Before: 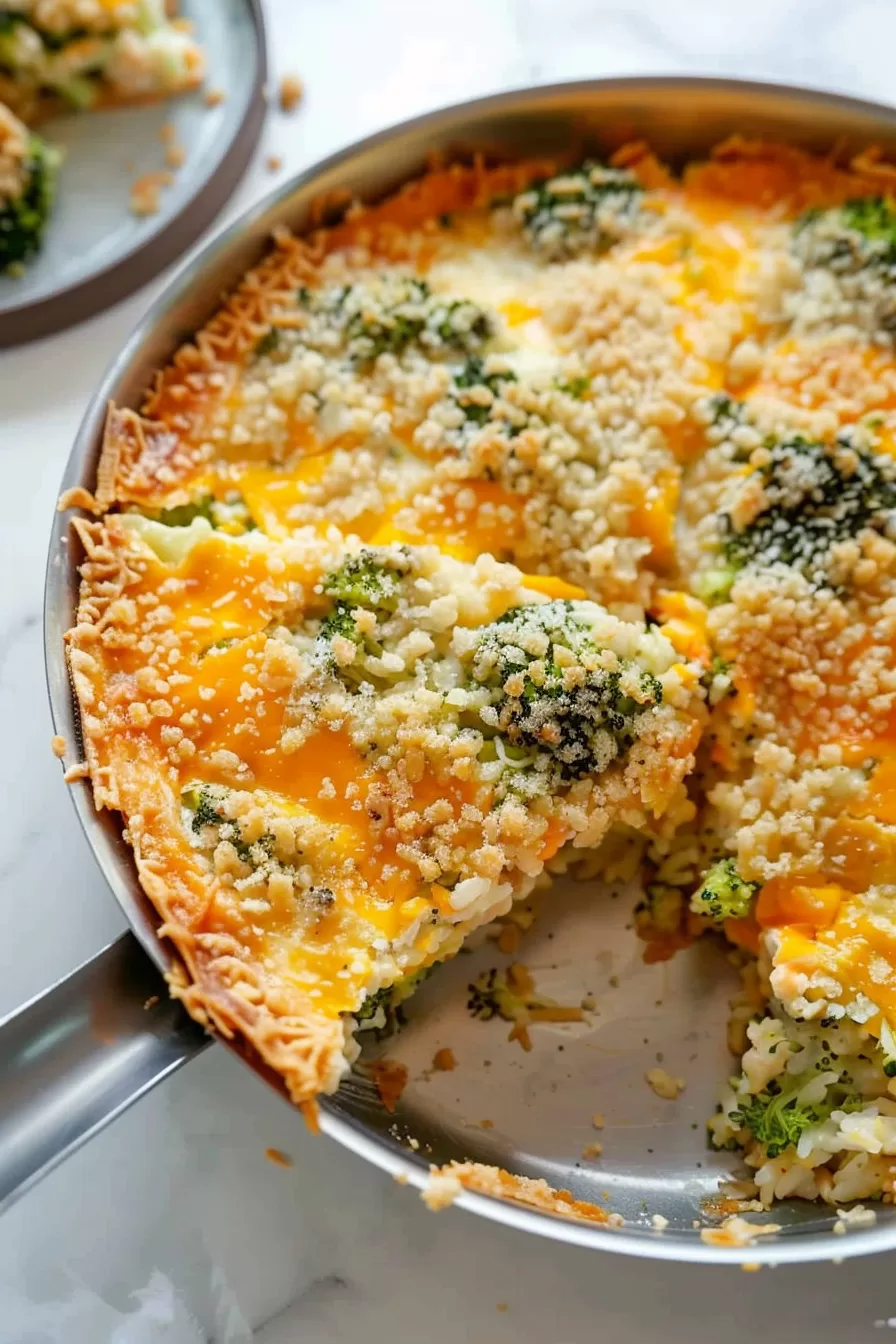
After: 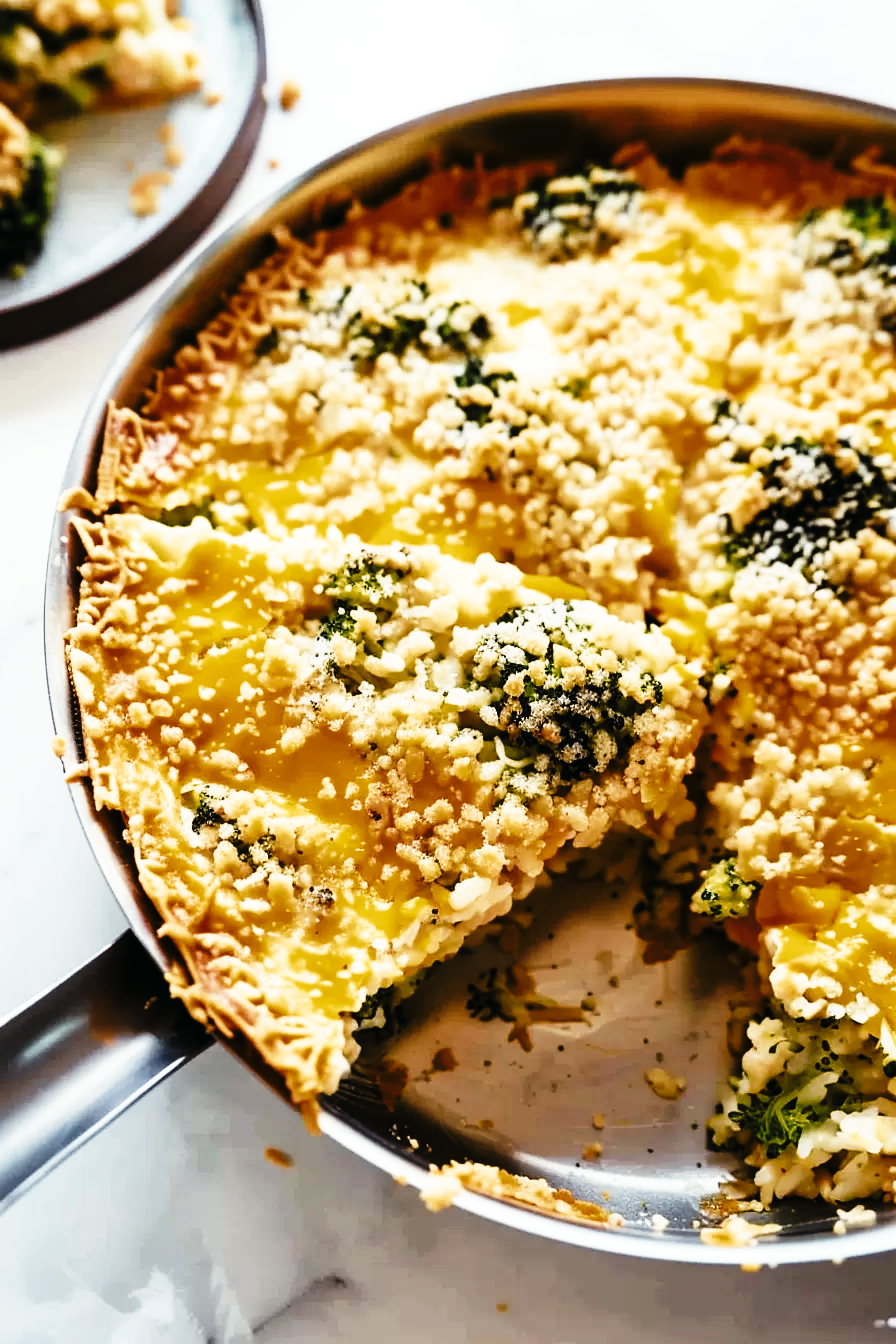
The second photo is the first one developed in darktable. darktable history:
tone curve: curves: ch0 [(0, 0) (0.003, 0.01) (0.011, 0.012) (0.025, 0.012) (0.044, 0.017) (0.069, 0.021) (0.1, 0.025) (0.136, 0.03) (0.177, 0.037) (0.224, 0.052) (0.277, 0.092) (0.335, 0.16) (0.399, 0.3) (0.468, 0.463) (0.543, 0.639) (0.623, 0.796) (0.709, 0.904) (0.801, 0.962) (0.898, 0.988) (1, 1)], preserve colors none
color look up table: target L [94.17, 70.09, 66.22, 53.24, 56.07, 75.58, 85.92, 43.5, 60.96, 60.41, 56.18, 43.93, 33.47, 37.82, 8.328, 200, 77.21, 64, 70.01, 59.03, 53.54, 40.66, 48.97, 43.04, 33.53, 26.96, 13.86, 85.17, 75.78, 67.75, 54.15, 59.45, 42.67, 51.79, 43.64, 46.9, 40.93, 41.57, 36.72, 33.98, 29.5, 33.39, 25.33, 21.76, 3.943, 51.36, 73.77, 49.17, 35.71], target a [-3.984, -6.162, 2.667, -13.8, -19.78, -20.06, -5.573, -16.39, -16.84, -2.585, -0.068, -10.38, -14.33, -7.083, -9.051, 0, 5.397, 3.509, 12.34, 11.41, 22.57, 24.17, 17.46, 13.11, 14.26, 4.563, 0.959, 3.333, 16.72, 9.432, 25.57, -9.468, 29.59, -8.816, 29.93, 6.572, -5.208, 23.27, 22.85, -0.982, 20.64, -2.207, 21.09, -4.948, -2.181, -12, -14.42, -10.46, -6.392], target b [22.93, 31.66, 39.74, -9.82, -1.966, -7.957, 14.51, 11.71, 10.31, 27.51, 5.857, -4.449, 6.143, 22.6, 0.92, 0, 18.99, 37.5, 3.605, 33.07, -1.417, 27.16, 16.41, 25.19, 28.24, 35.59, 0.348, -0.094, -12.93, -8.817, -14.52, -20.27, -16.21, -17.9, -21.95, -9.459, -11.46, 1.133, -6.544, -12.47, -24.73, -11.68, -18.8, -10.15, -0.568, -10.28, -16.66, -10.64, -4.744], num patches 49
